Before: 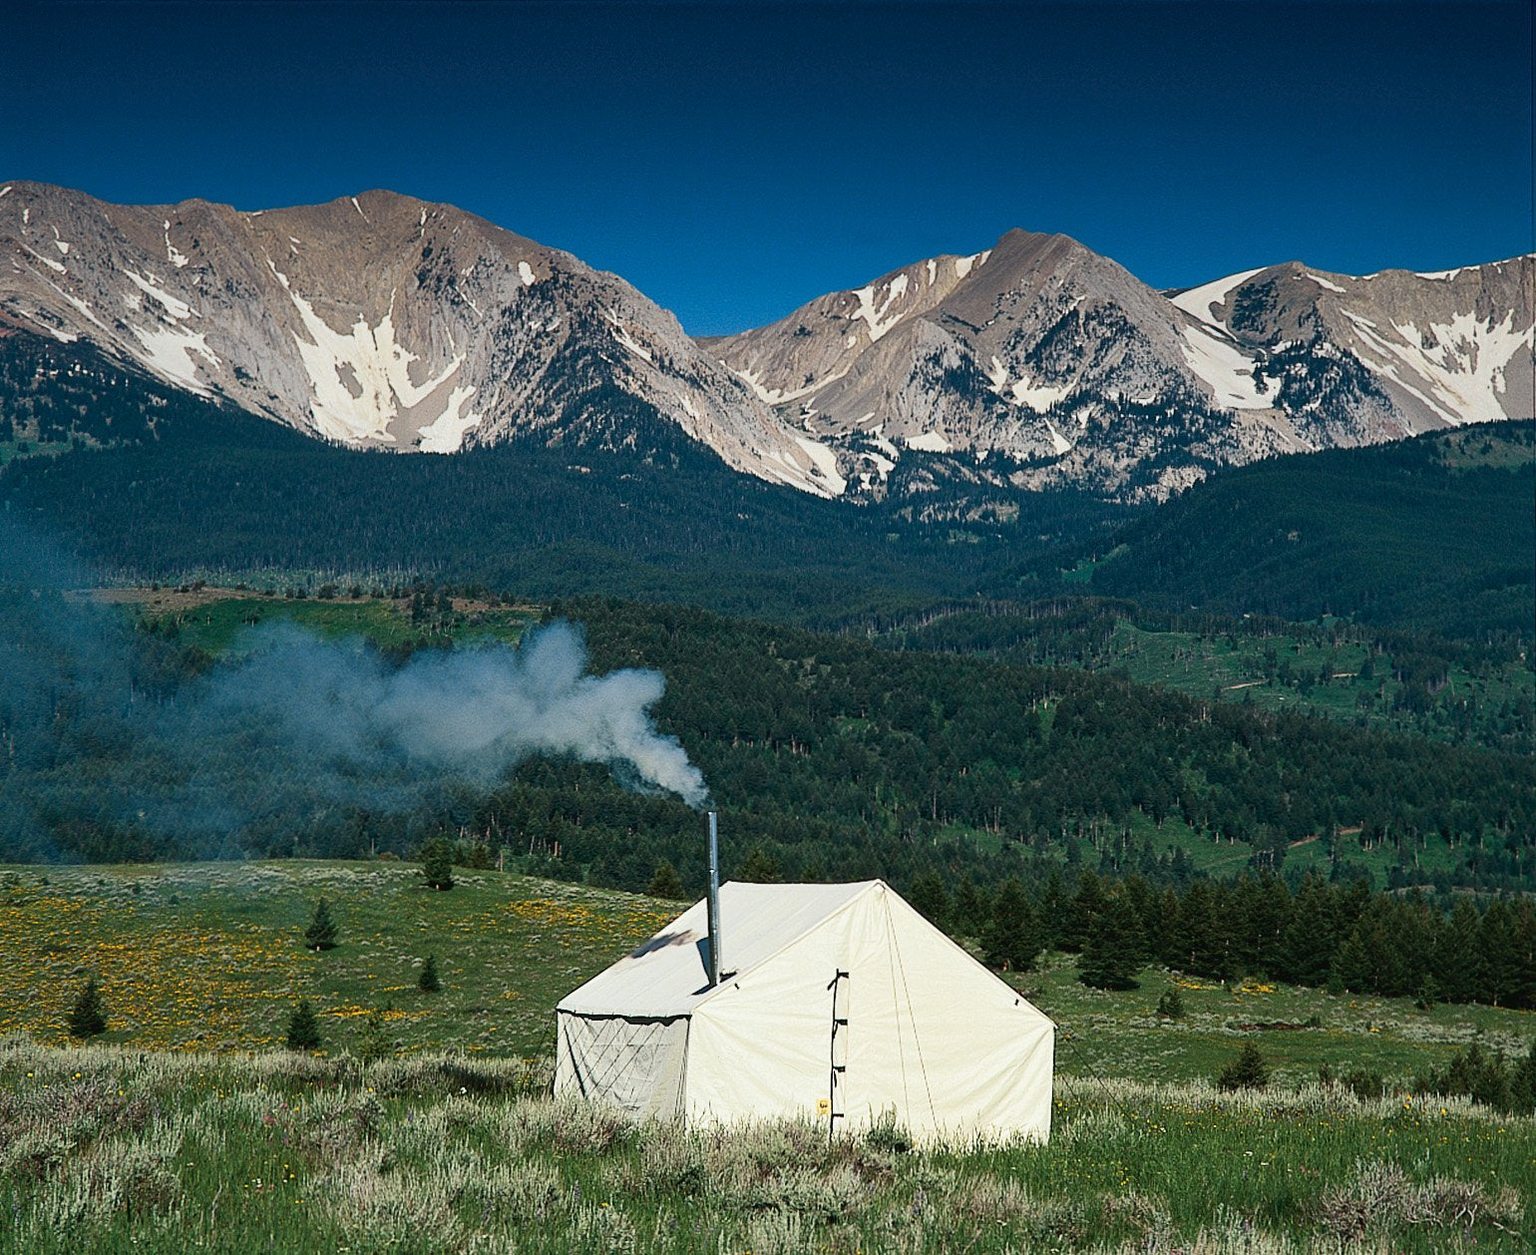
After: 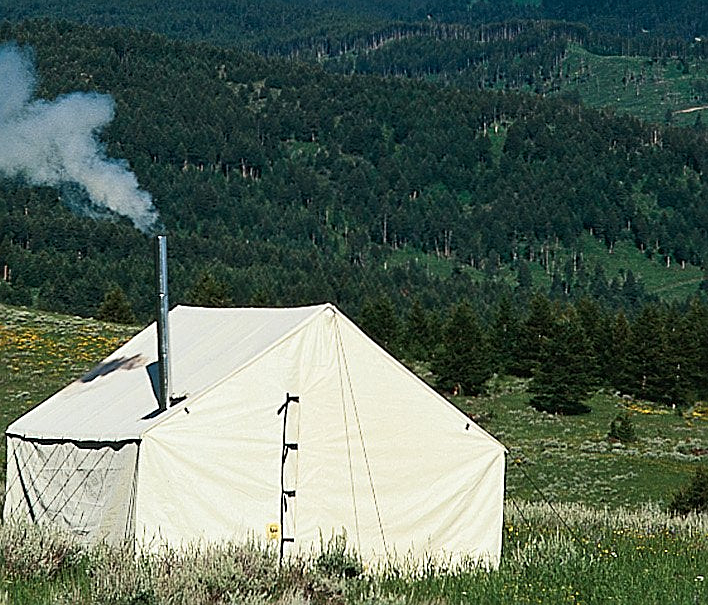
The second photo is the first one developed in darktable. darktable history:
color correction: highlights a* -0.085, highlights b* 0.102
crop: left 35.853%, top 45.984%, right 18.14%, bottom 5.866%
sharpen: on, module defaults
